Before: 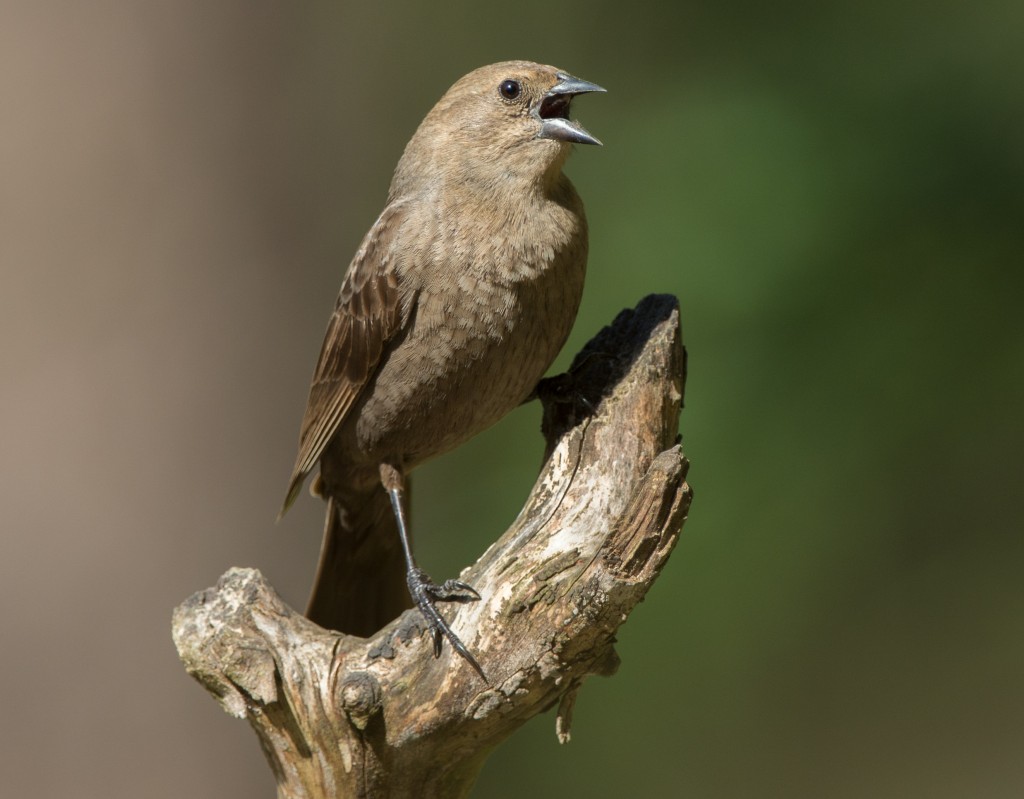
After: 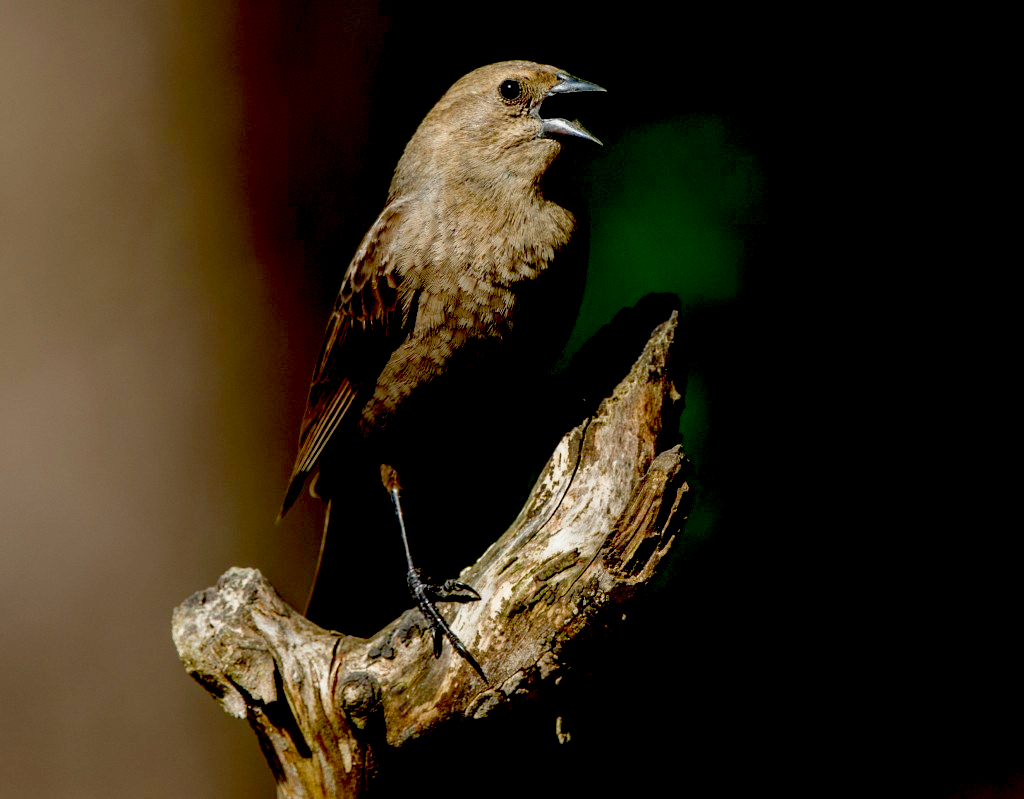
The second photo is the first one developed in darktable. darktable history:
exposure: black level correction 0.099, exposure -0.092 EV, compensate highlight preservation false
